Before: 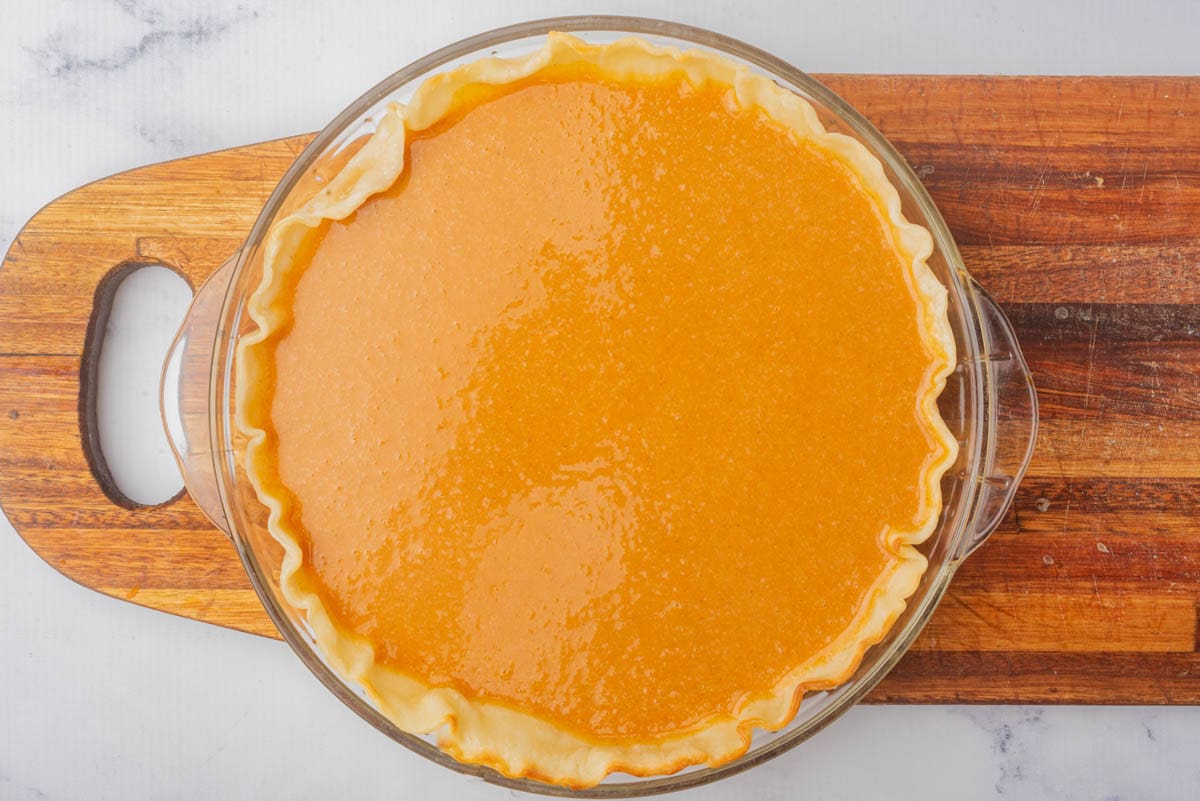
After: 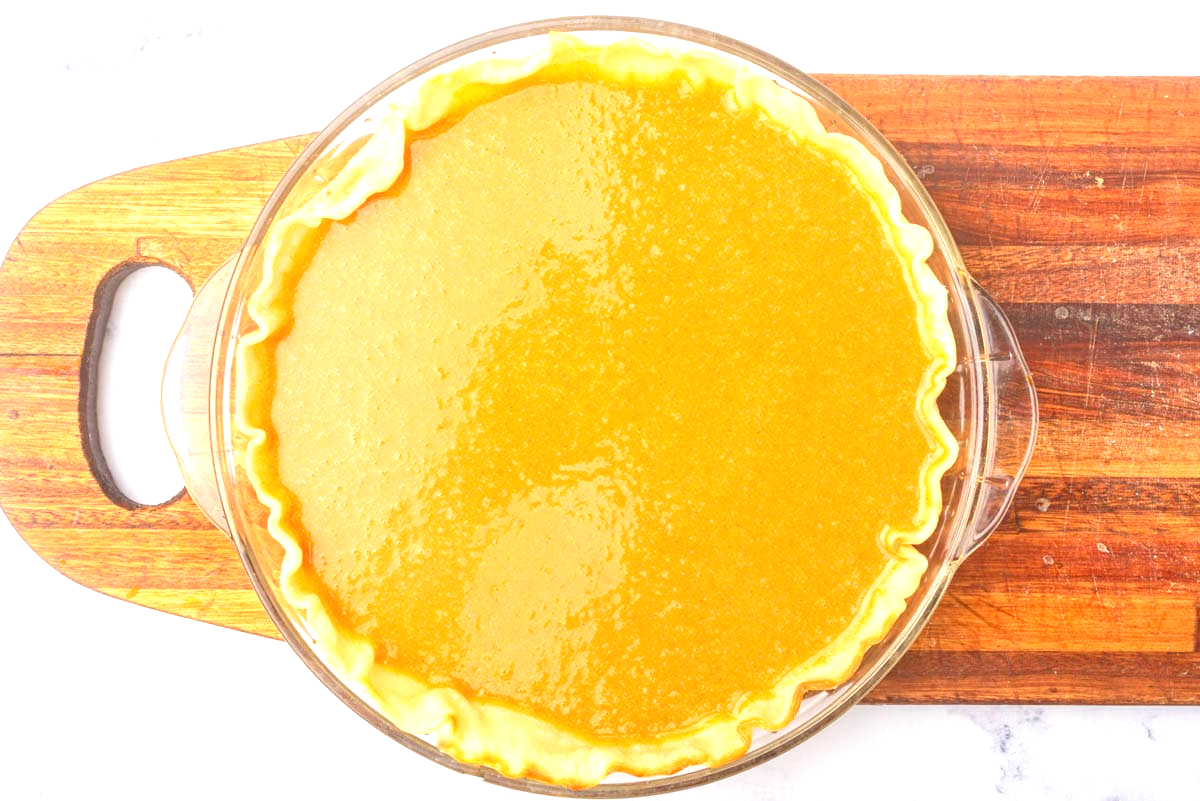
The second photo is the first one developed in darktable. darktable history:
exposure: black level correction 0, exposure 1.107 EV, compensate exposure bias true, compensate highlight preservation false
tone equalizer: -7 EV 0.145 EV, -6 EV 0.56 EV, -5 EV 1.18 EV, -4 EV 1.35 EV, -3 EV 1.13 EV, -2 EV 0.6 EV, -1 EV 0.166 EV
